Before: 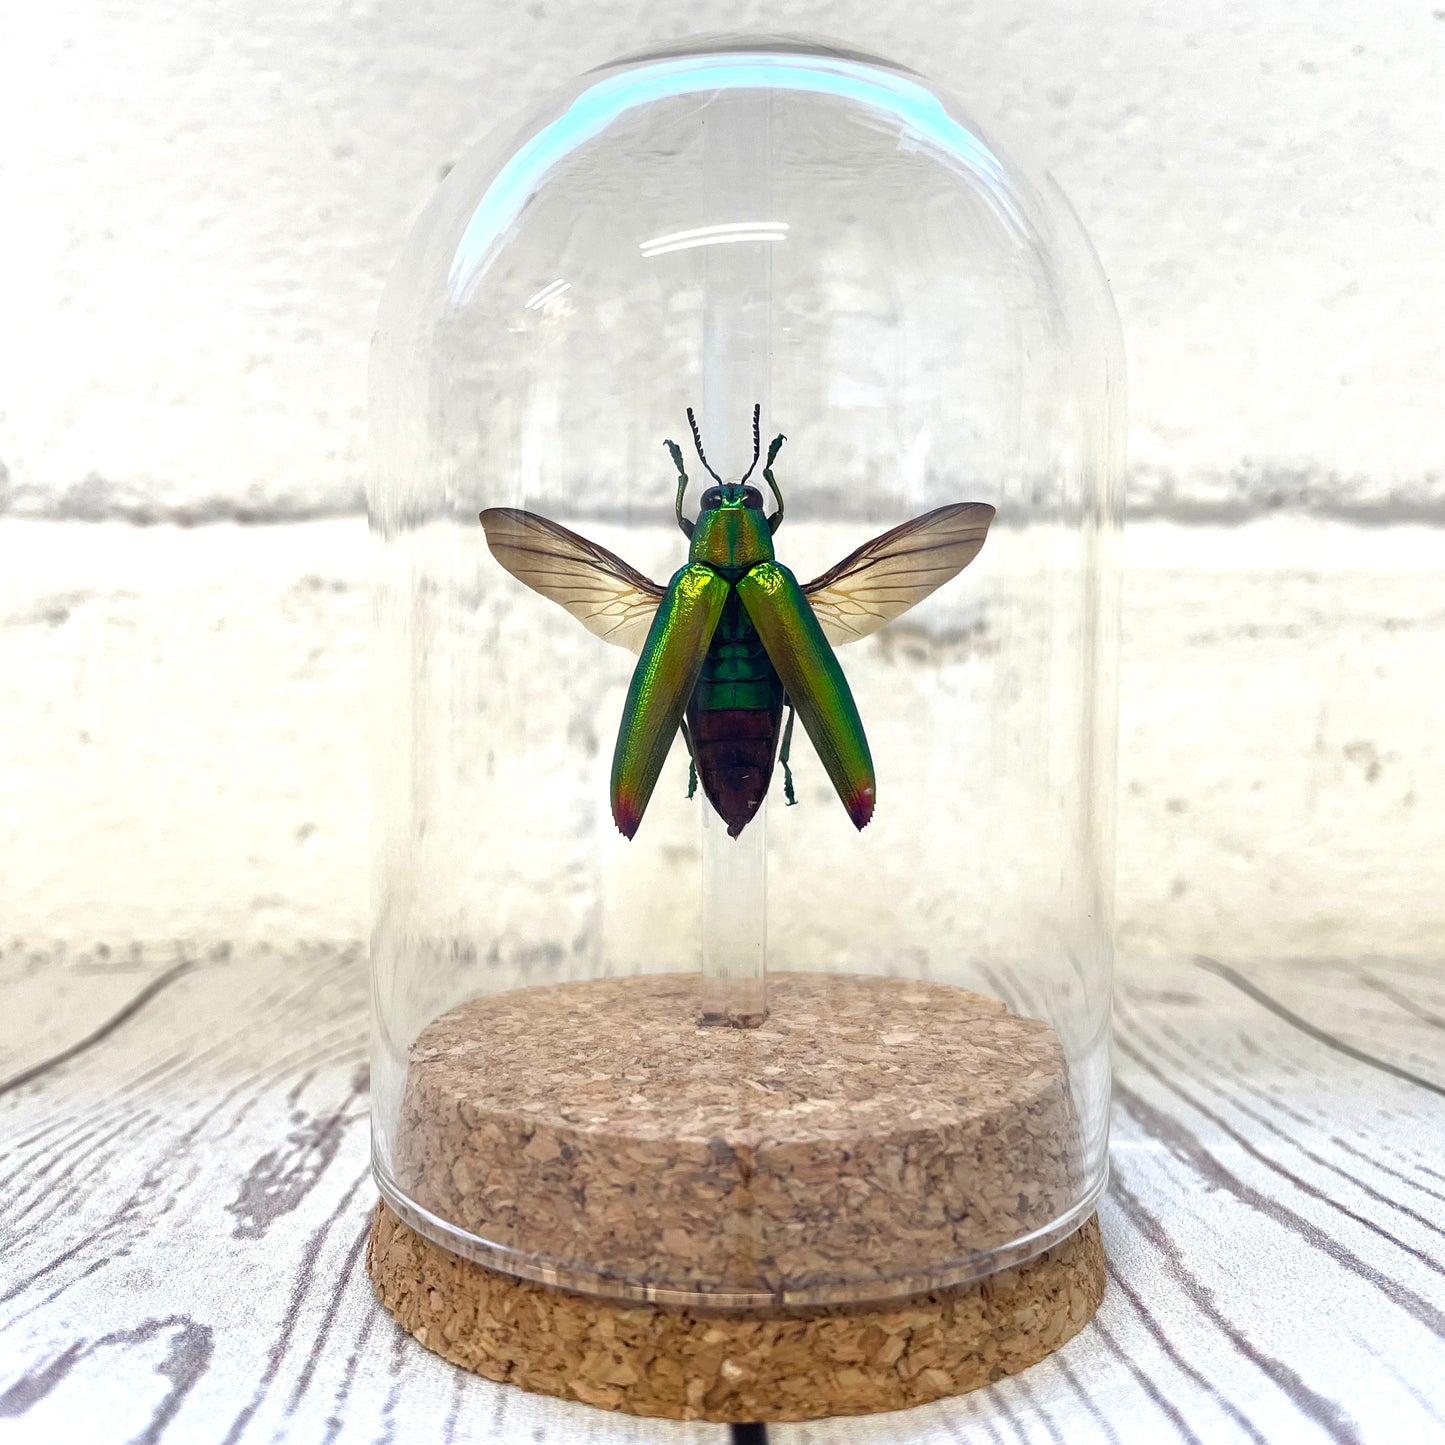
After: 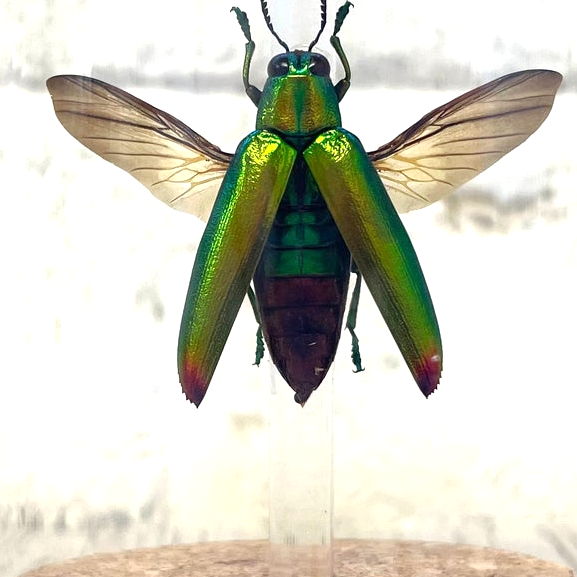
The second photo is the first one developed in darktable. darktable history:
crop: left 30%, top 30%, right 30%, bottom 30%
exposure: exposure 0.367 EV, compensate highlight preservation false
